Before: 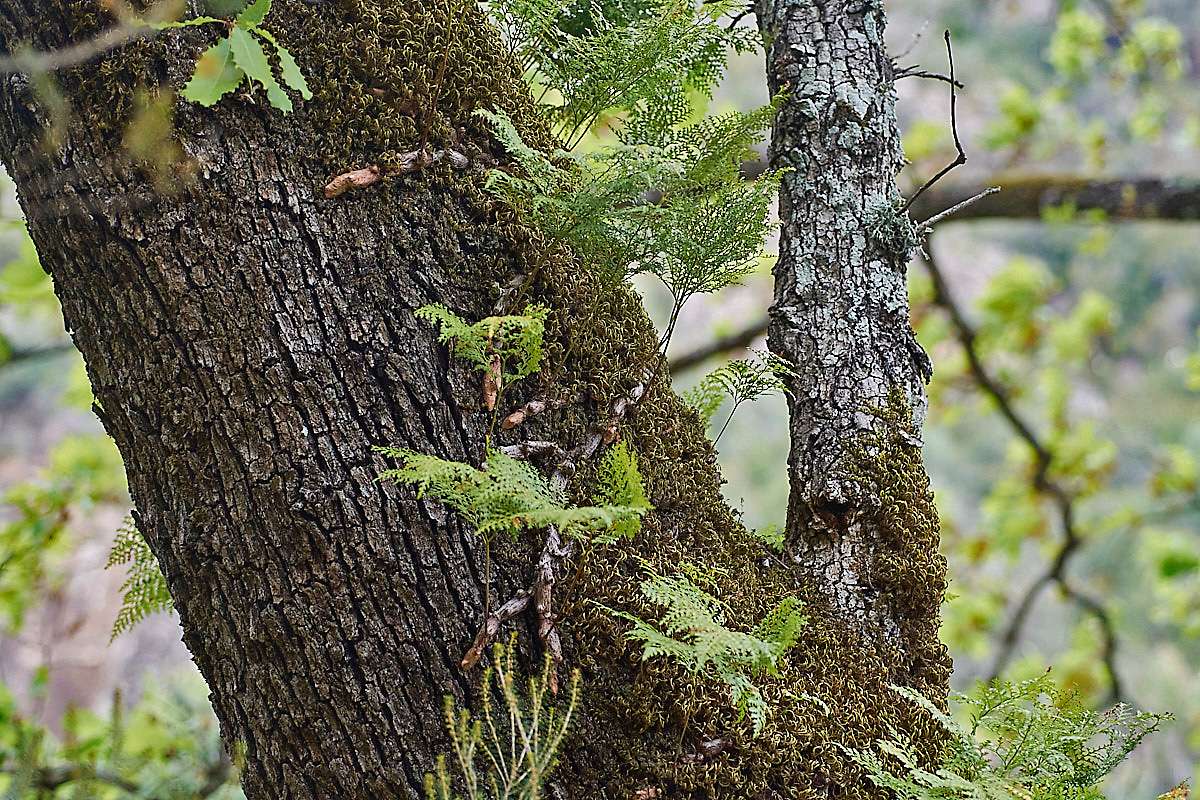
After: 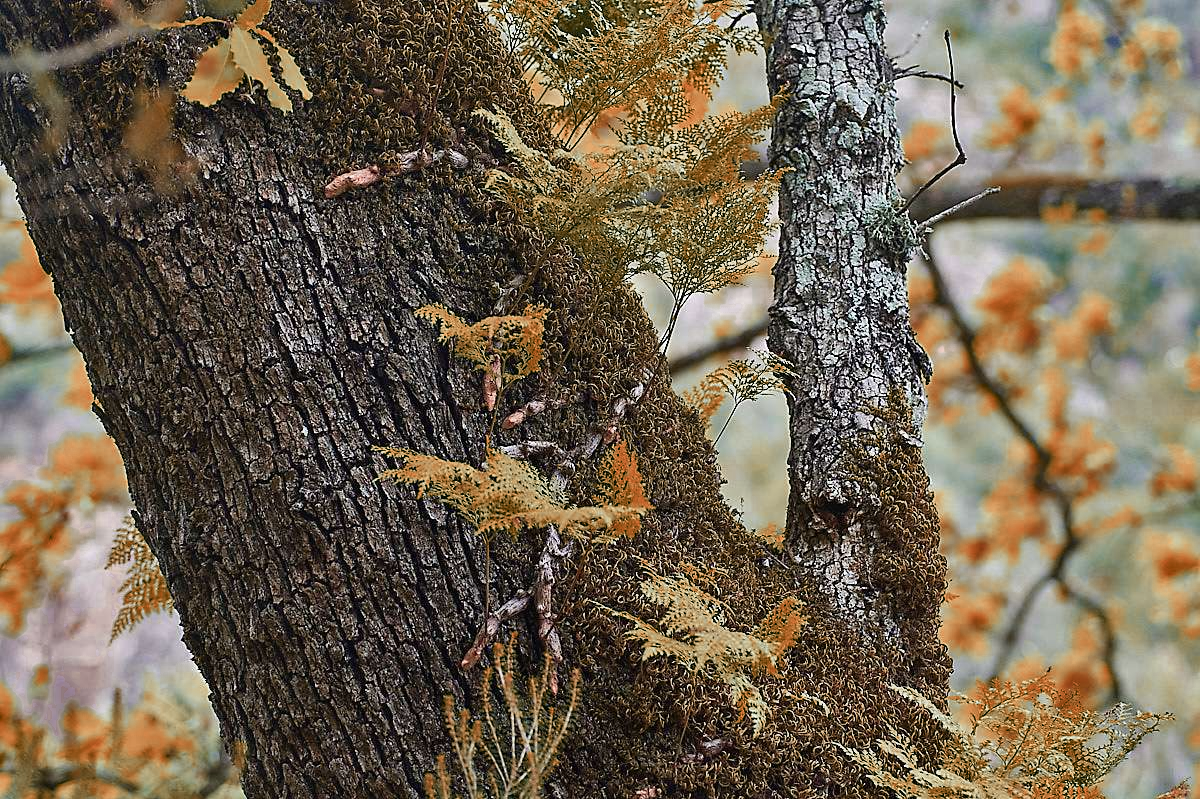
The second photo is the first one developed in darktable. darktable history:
color zones: curves: ch0 [(0.006, 0.385) (0.143, 0.563) (0.243, 0.321) (0.352, 0.464) (0.516, 0.456) (0.625, 0.5) (0.75, 0.5) (0.875, 0.5)]; ch1 [(0, 0.5) (0.134, 0.504) (0.246, 0.463) (0.421, 0.515) (0.5, 0.56) (0.625, 0.5) (0.75, 0.5) (0.875, 0.5)]; ch2 [(0, 0.5) (0.131, 0.426) (0.307, 0.289) (0.38, 0.188) (0.513, 0.216) (0.625, 0.548) (0.75, 0.468) (0.838, 0.396) (0.971, 0.311)]
crop: bottom 0.073%
